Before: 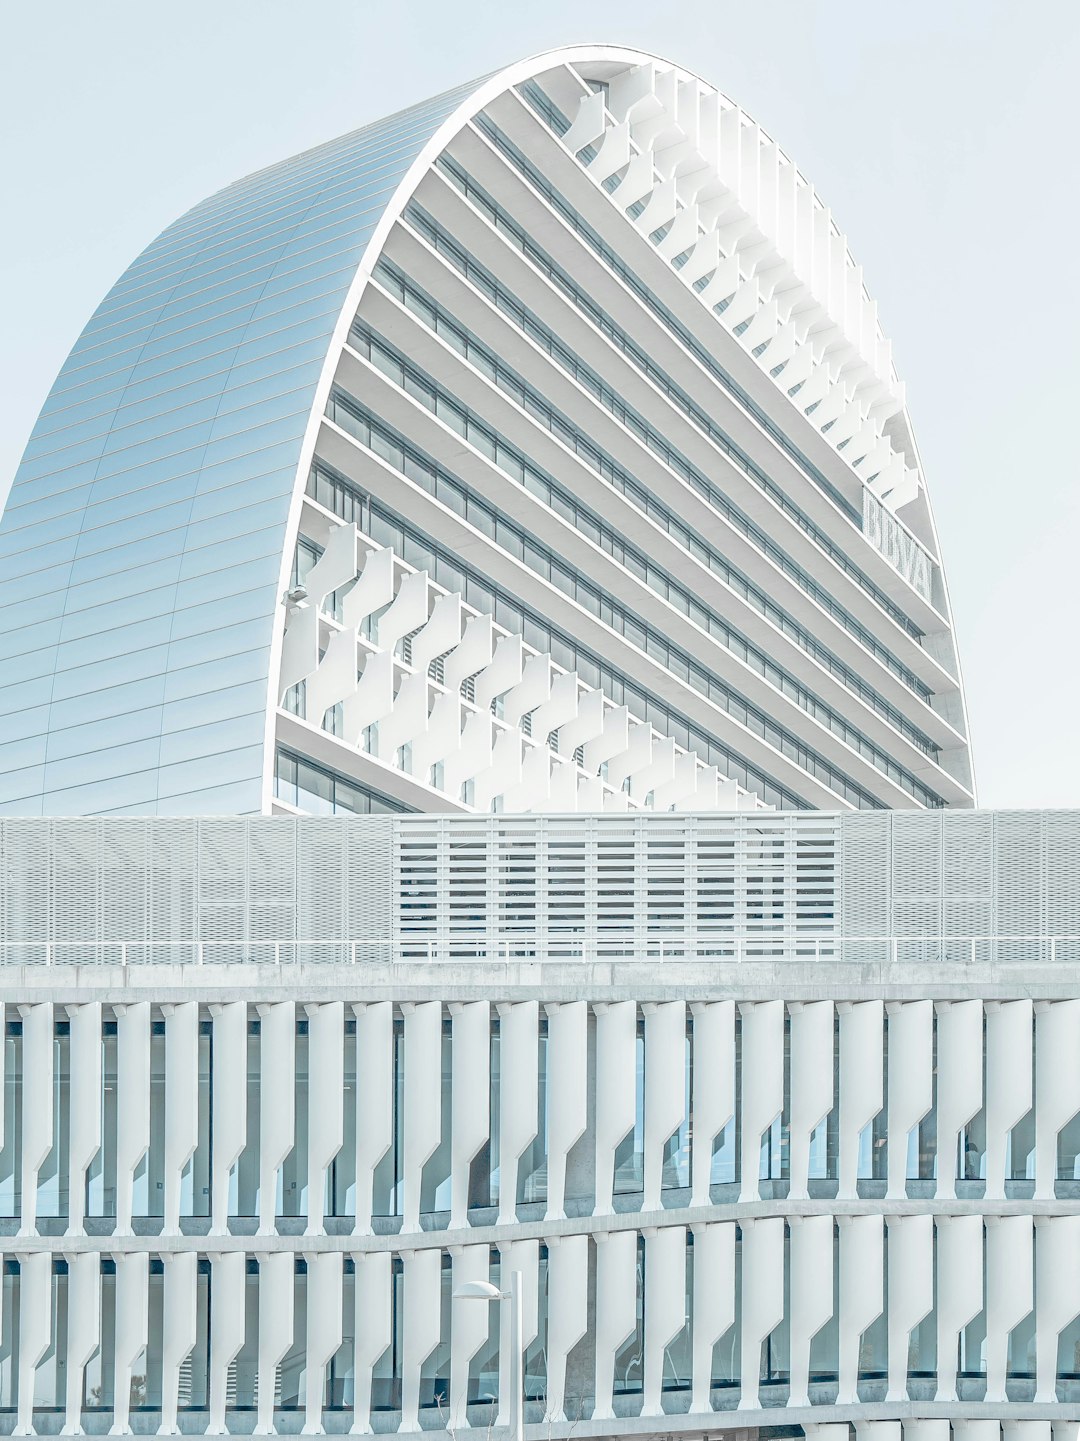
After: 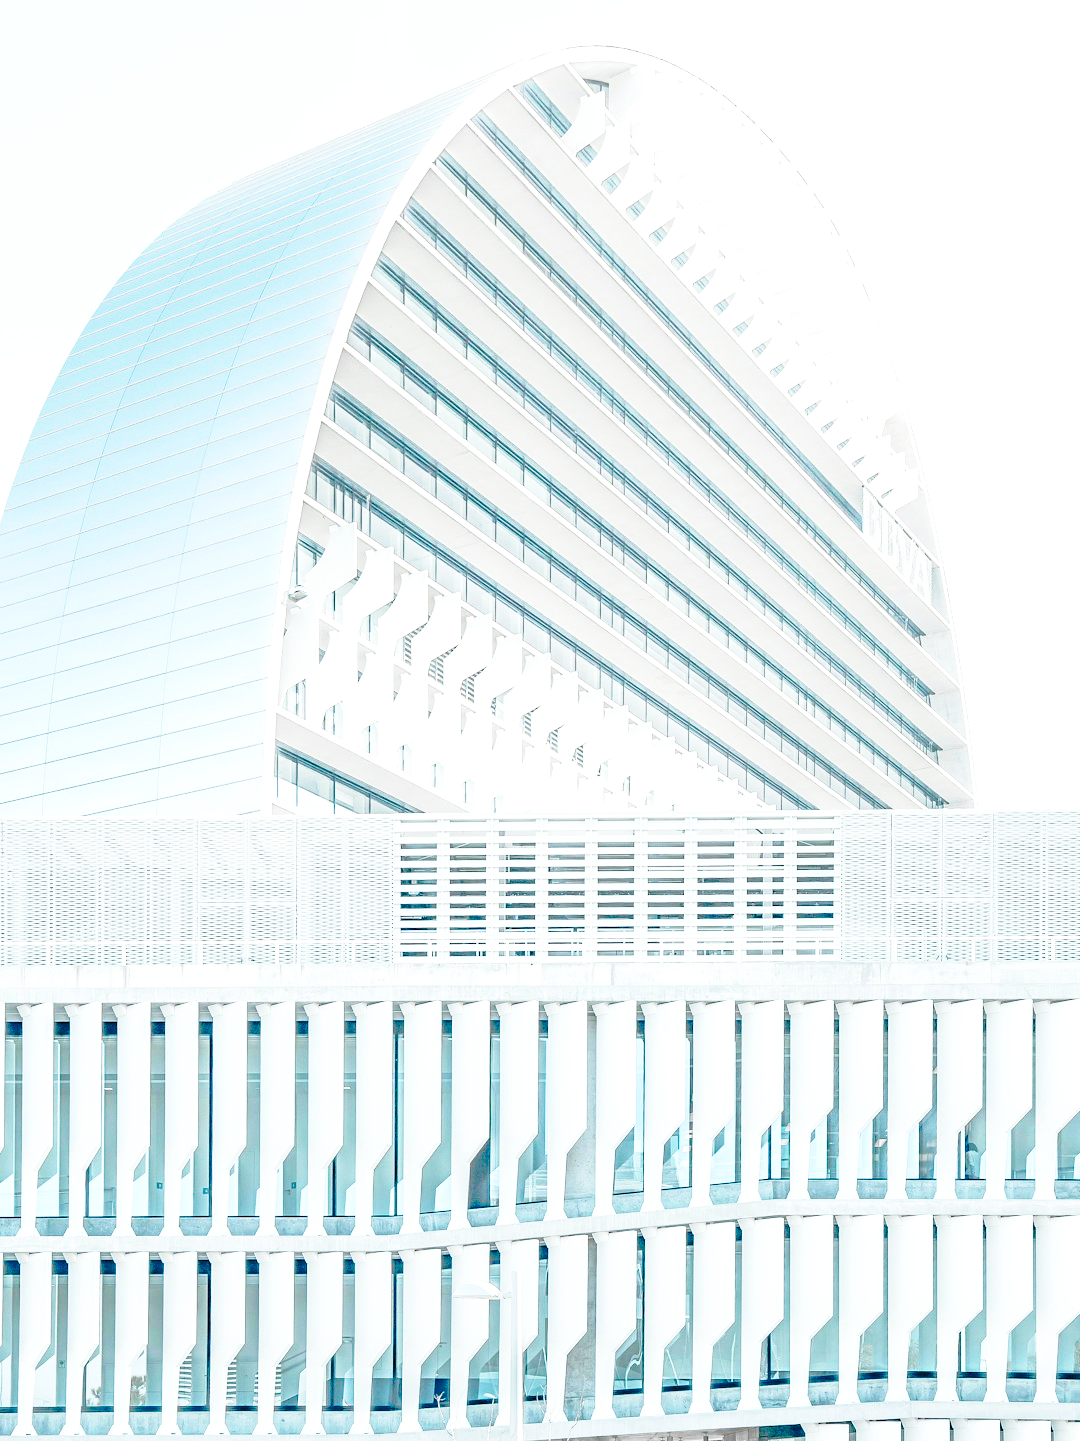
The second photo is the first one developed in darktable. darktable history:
color balance rgb: shadows lift › hue 86.19°, power › hue 210.47°, linear chroma grading › global chroma 12.909%, perceptual saturation grading › global saturation 34.78%, perceptual saturation grading › highlights -29.873%, perceptual saturation grading › shadows 34.571%, perceptual brilliance grading › highlights 11.497%, global vibrance 14.913%
base curve: curves: ch0 [(0, 0) (0.028, 0.03) (0.121, 0.232) (0.46, 0.748) (0.859, 0.968) (1, 1)], preserve colors none
